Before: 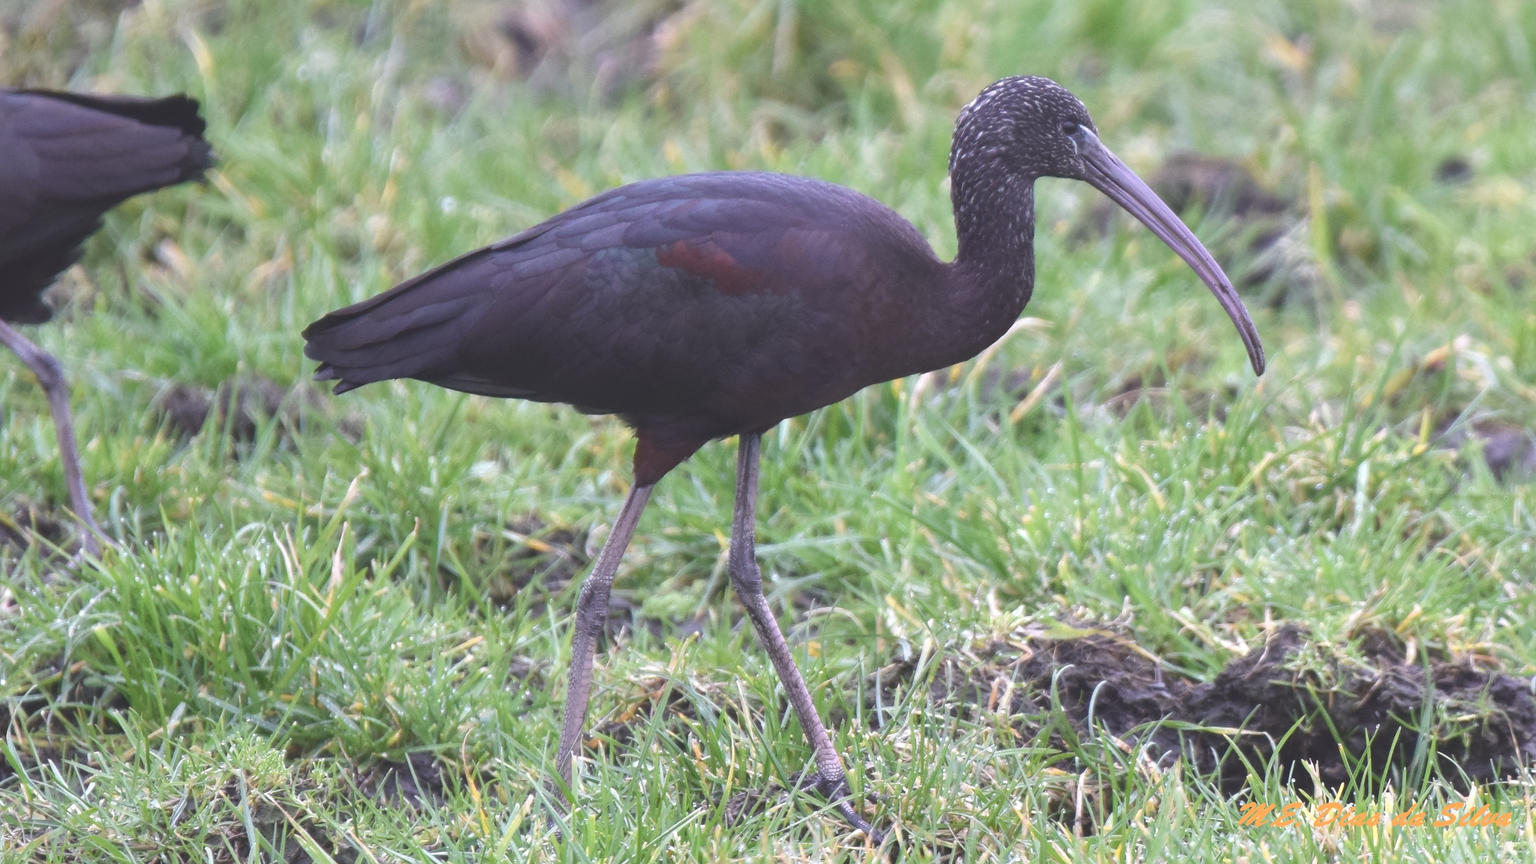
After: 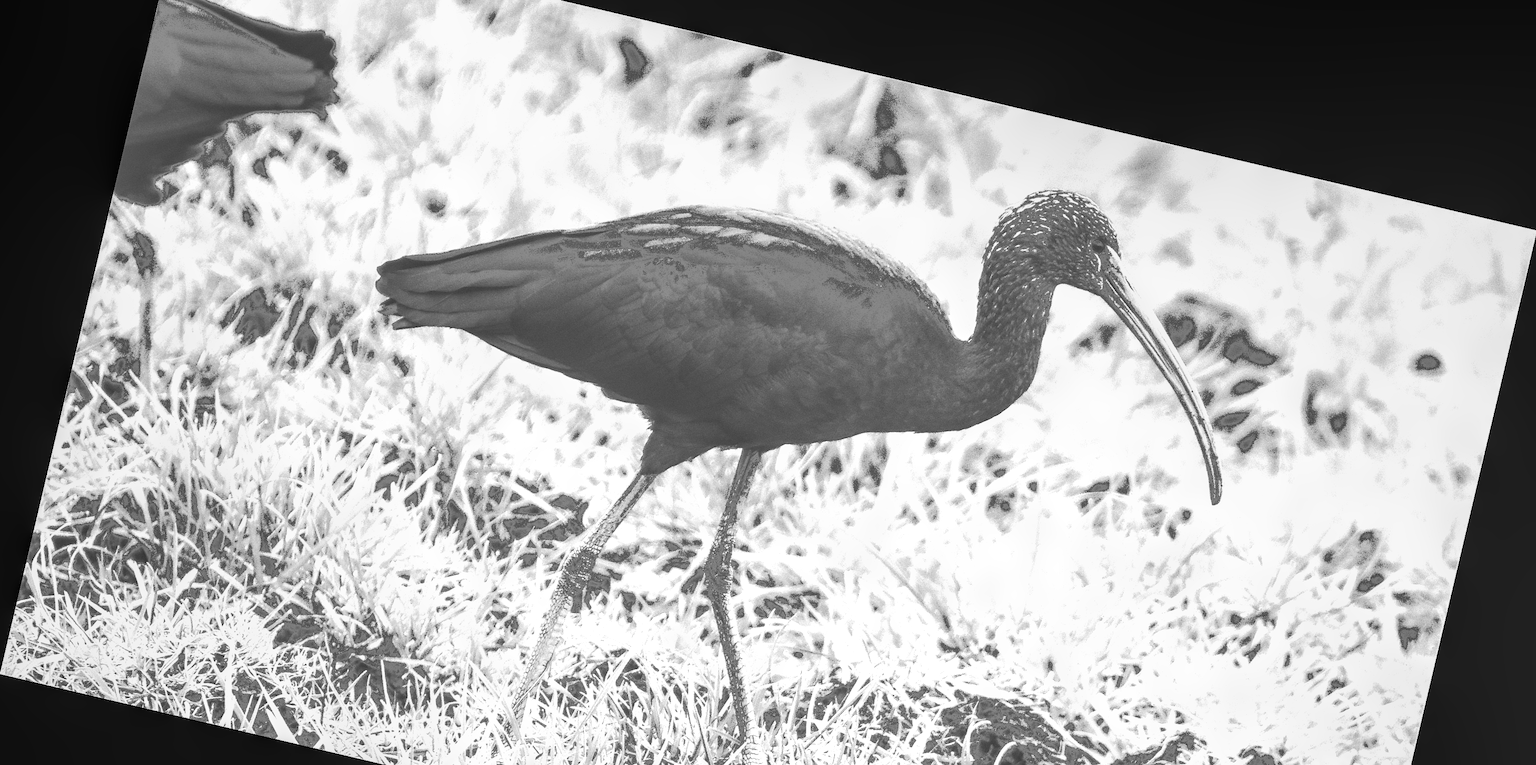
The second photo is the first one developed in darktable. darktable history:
rotate and perspective: rotation 13.27°, automatic cropping off
crop and rotate: top 8.293%, bottom 20.996%
fill light: exposure -0.73 EV, center 0.69, width 2.2
exposure: black level correction 0, exposure 1.3 EV, compensate highlight preservation false
local contrast: detail 130%
sharpen: on, module defaults
monochrome: a -4.13, b 5.16, size 1
